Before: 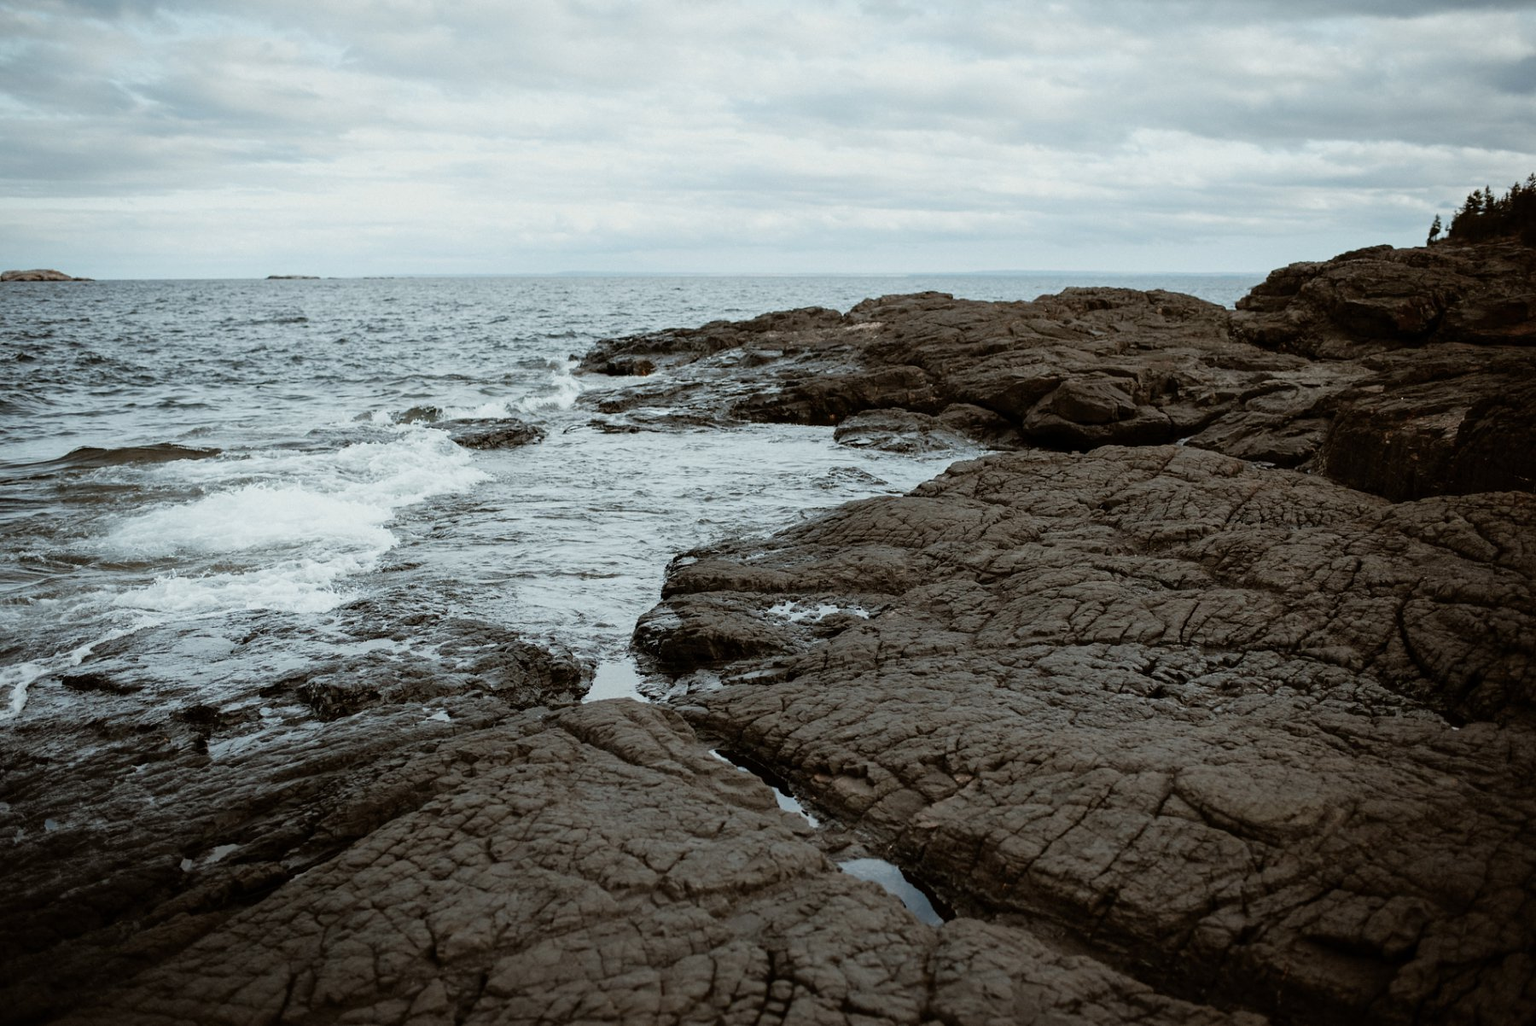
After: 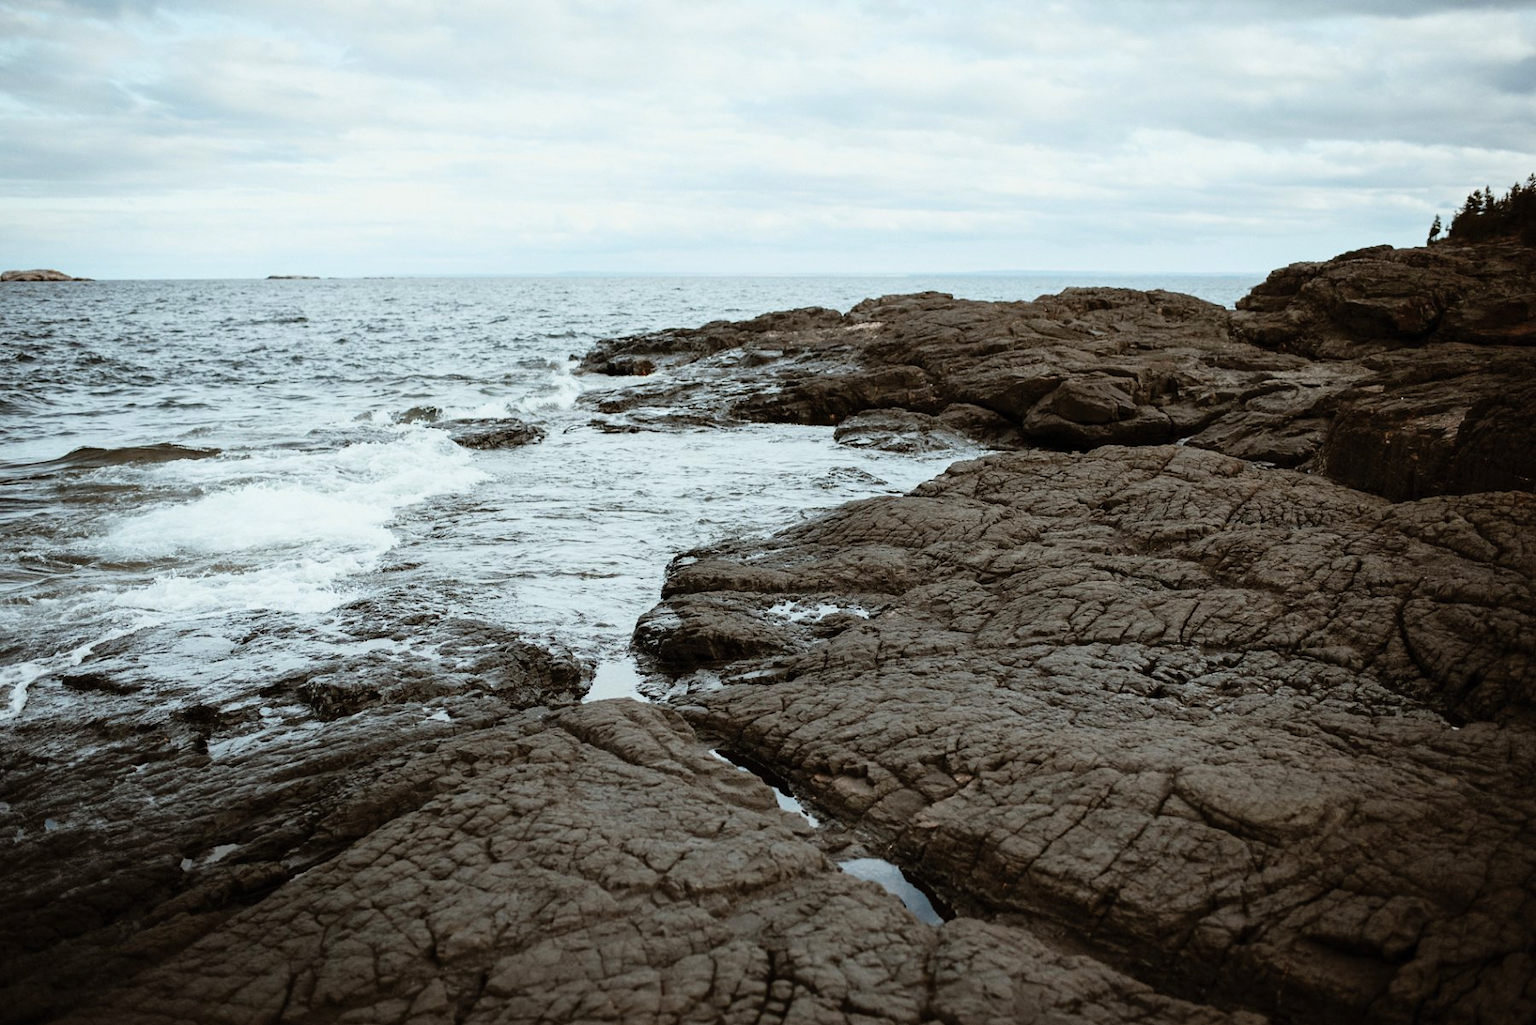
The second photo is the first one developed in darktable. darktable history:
contrast brightness saturation: contrast 0.203, brightness 0.152, saturation 0.14
